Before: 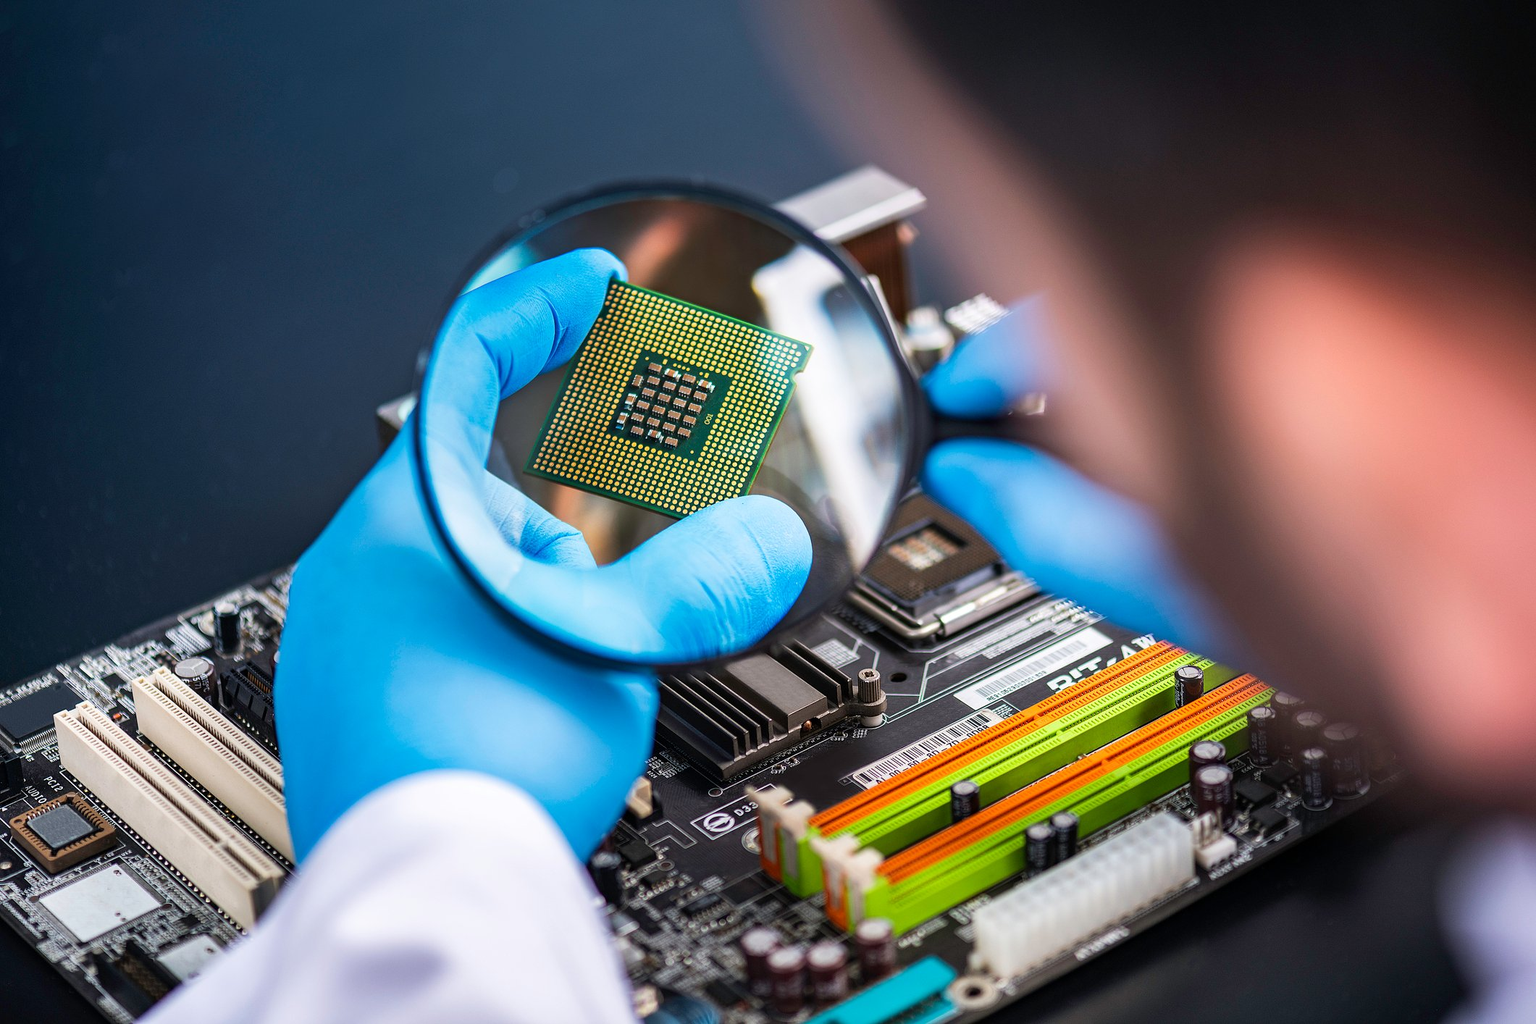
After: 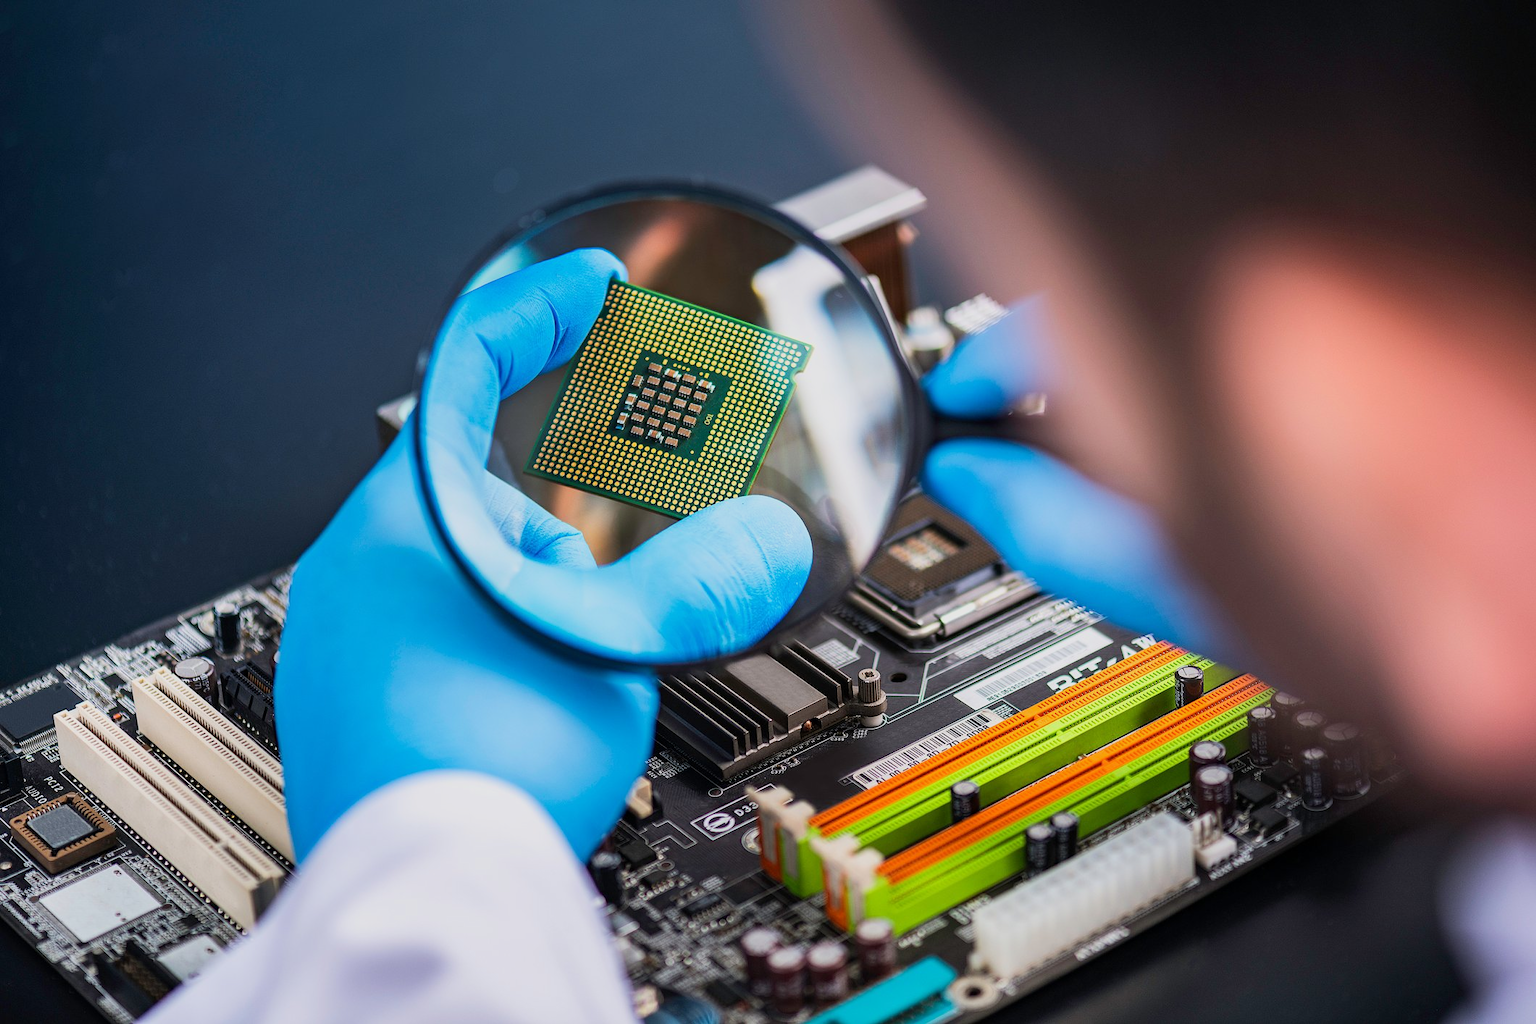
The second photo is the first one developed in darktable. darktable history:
tone equalizer: -8 EV -0.001 EV, -7 EV 0.005 EV, -6 EV -0.03 EV, -5 EV 0.015 EV, -4 EV -0.008 EV, -3 EV 0.024 EV, -2 EV -0.056 EV, -1 EV -0.272 EV, +0 EV -0.587 EV, edges refinement/feathering 500, mask exposure compensation -1.57 EV, preserve details no
